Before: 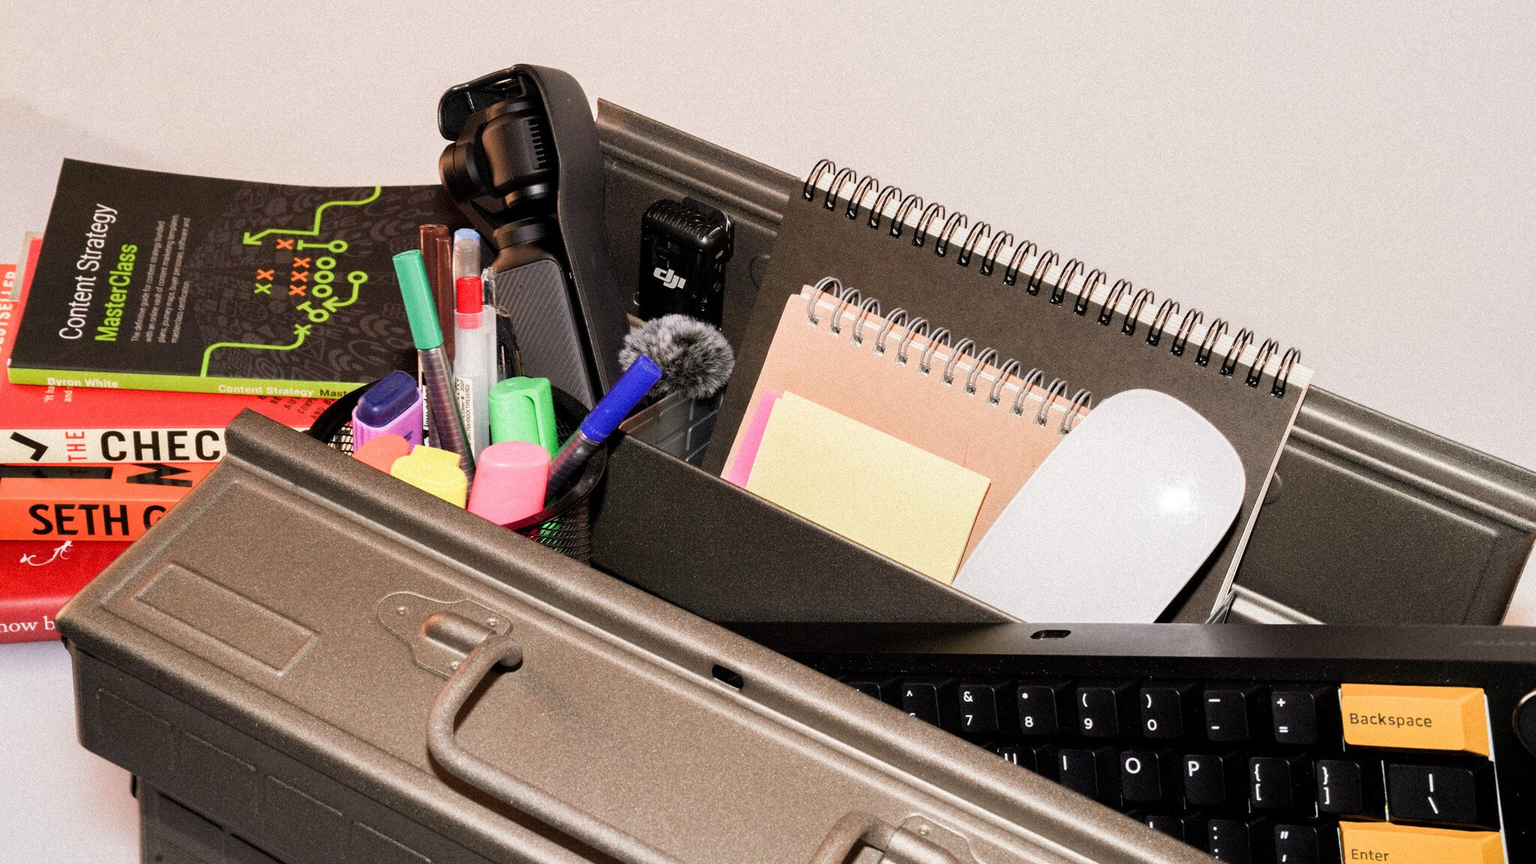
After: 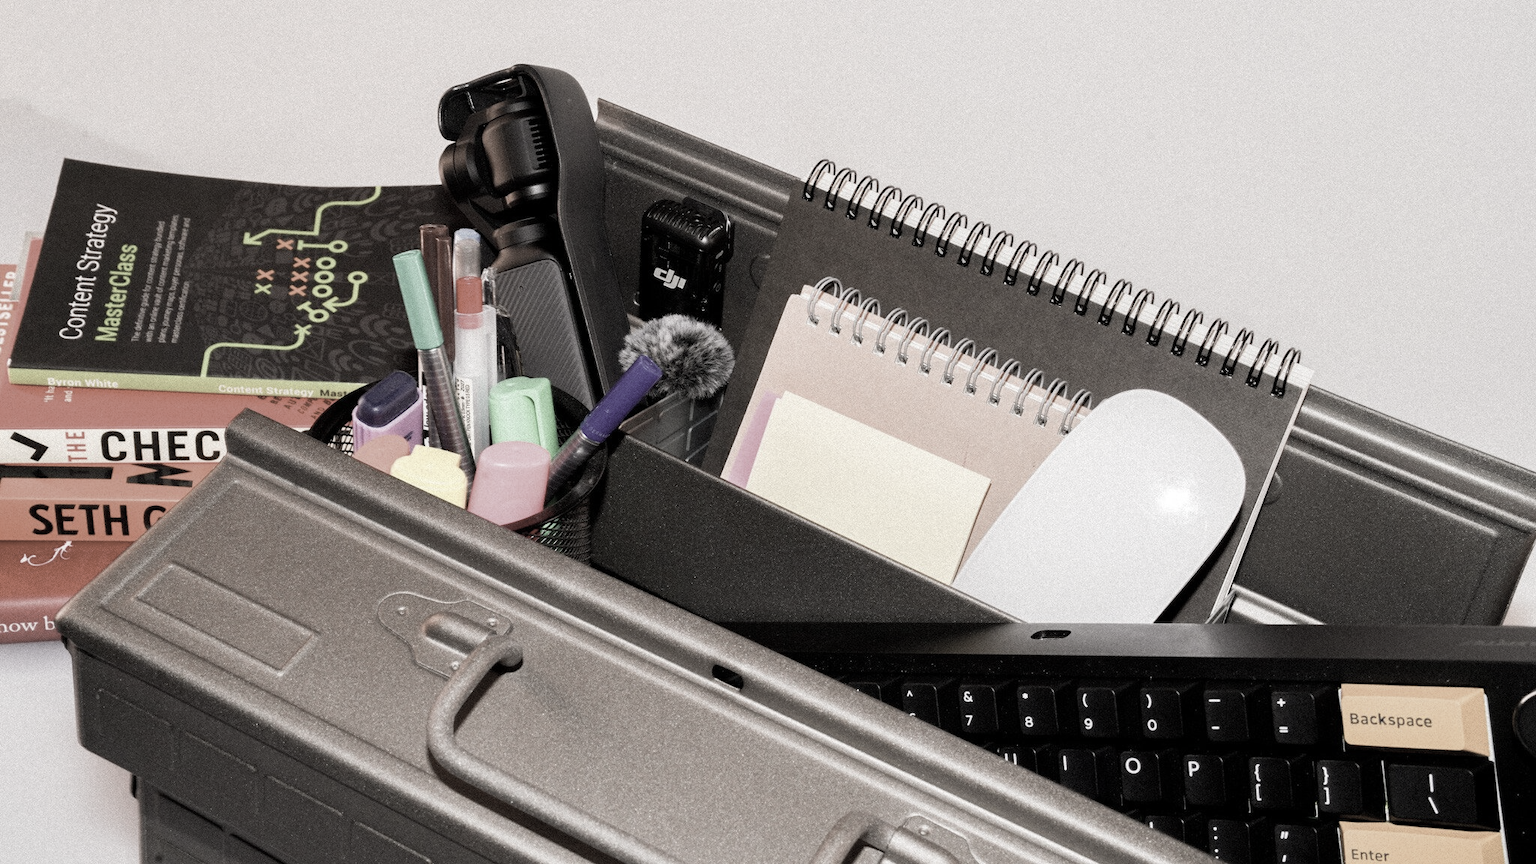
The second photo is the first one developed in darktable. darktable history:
rotate and perspective: automatic cropping original format, crop left 0, crop top 0
color correction: saturation 0.3
